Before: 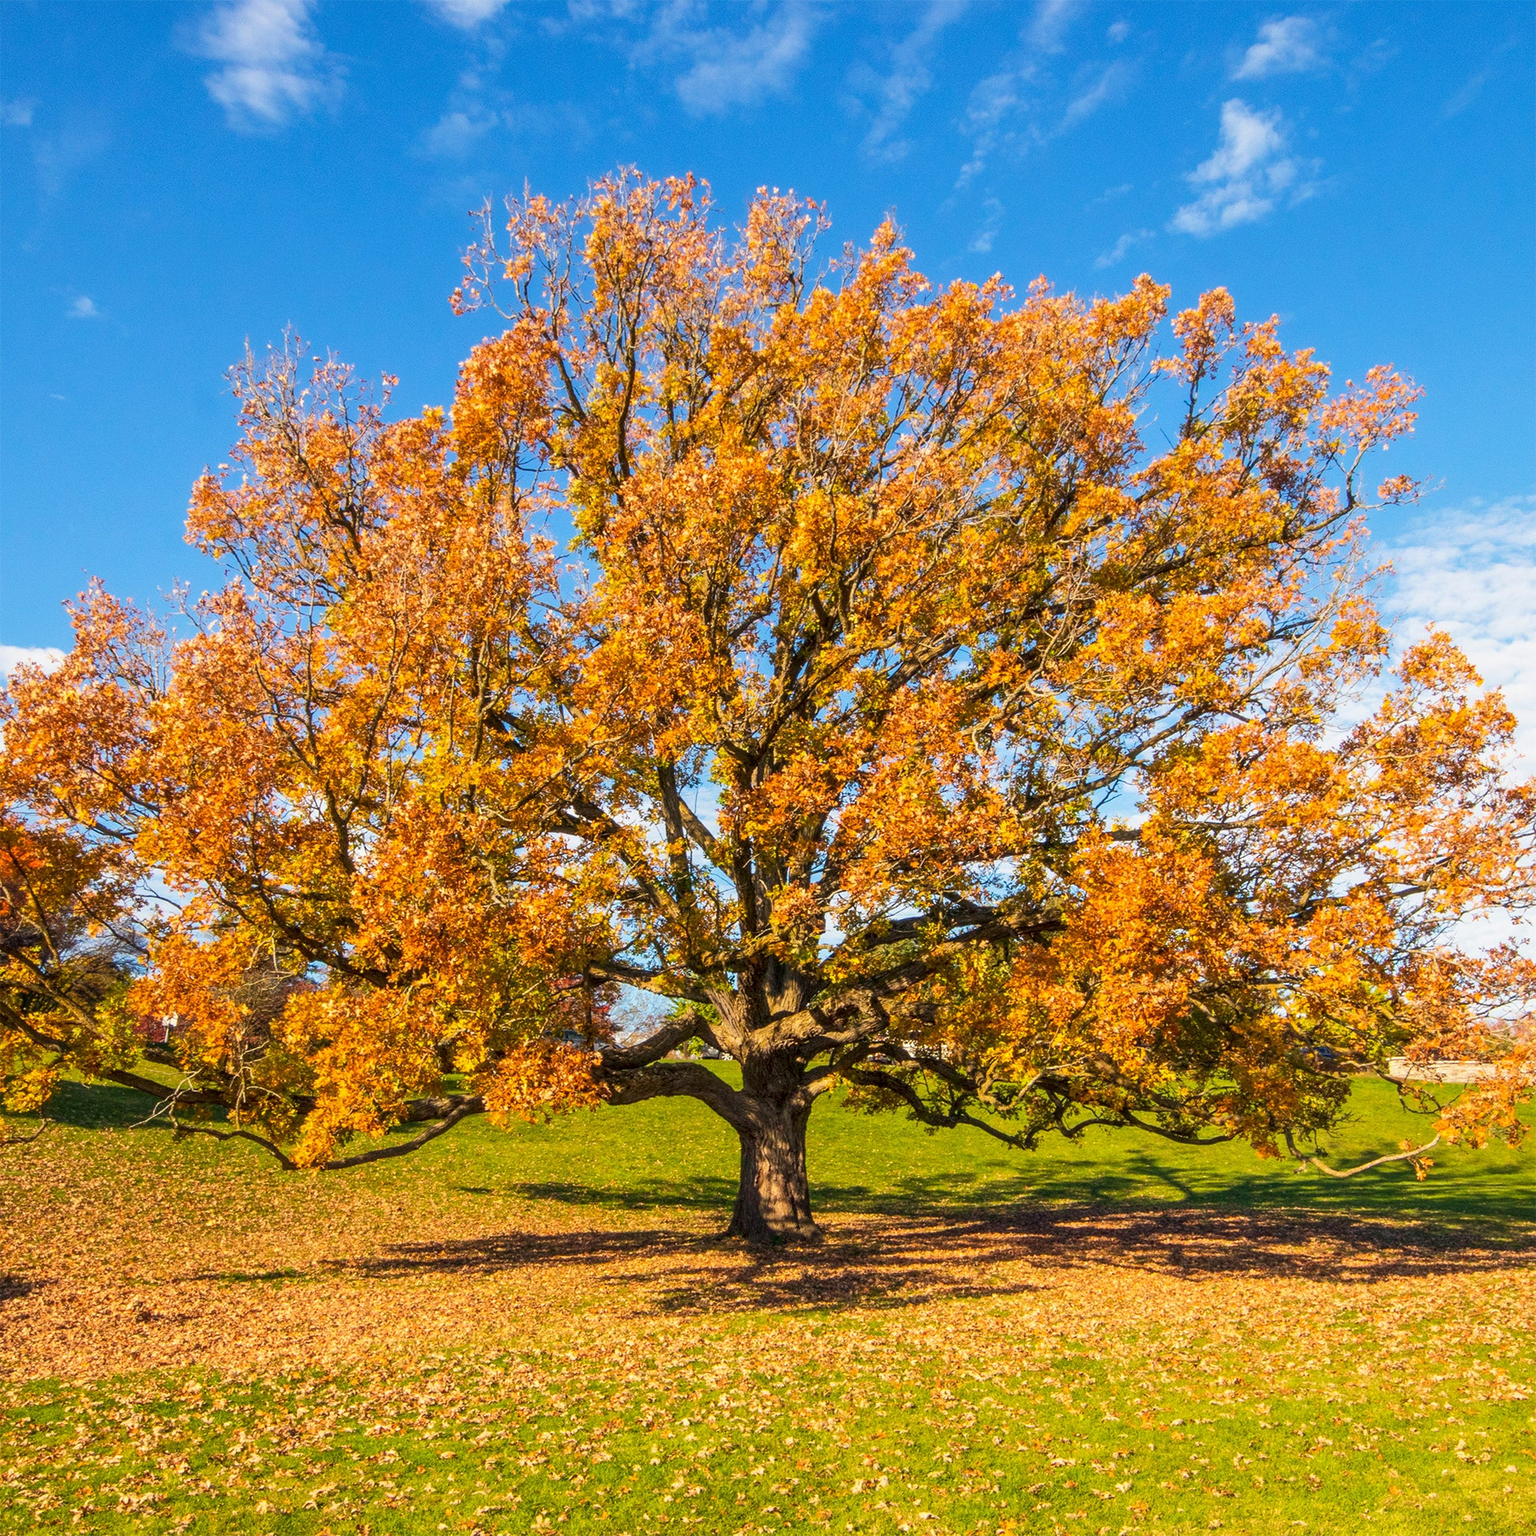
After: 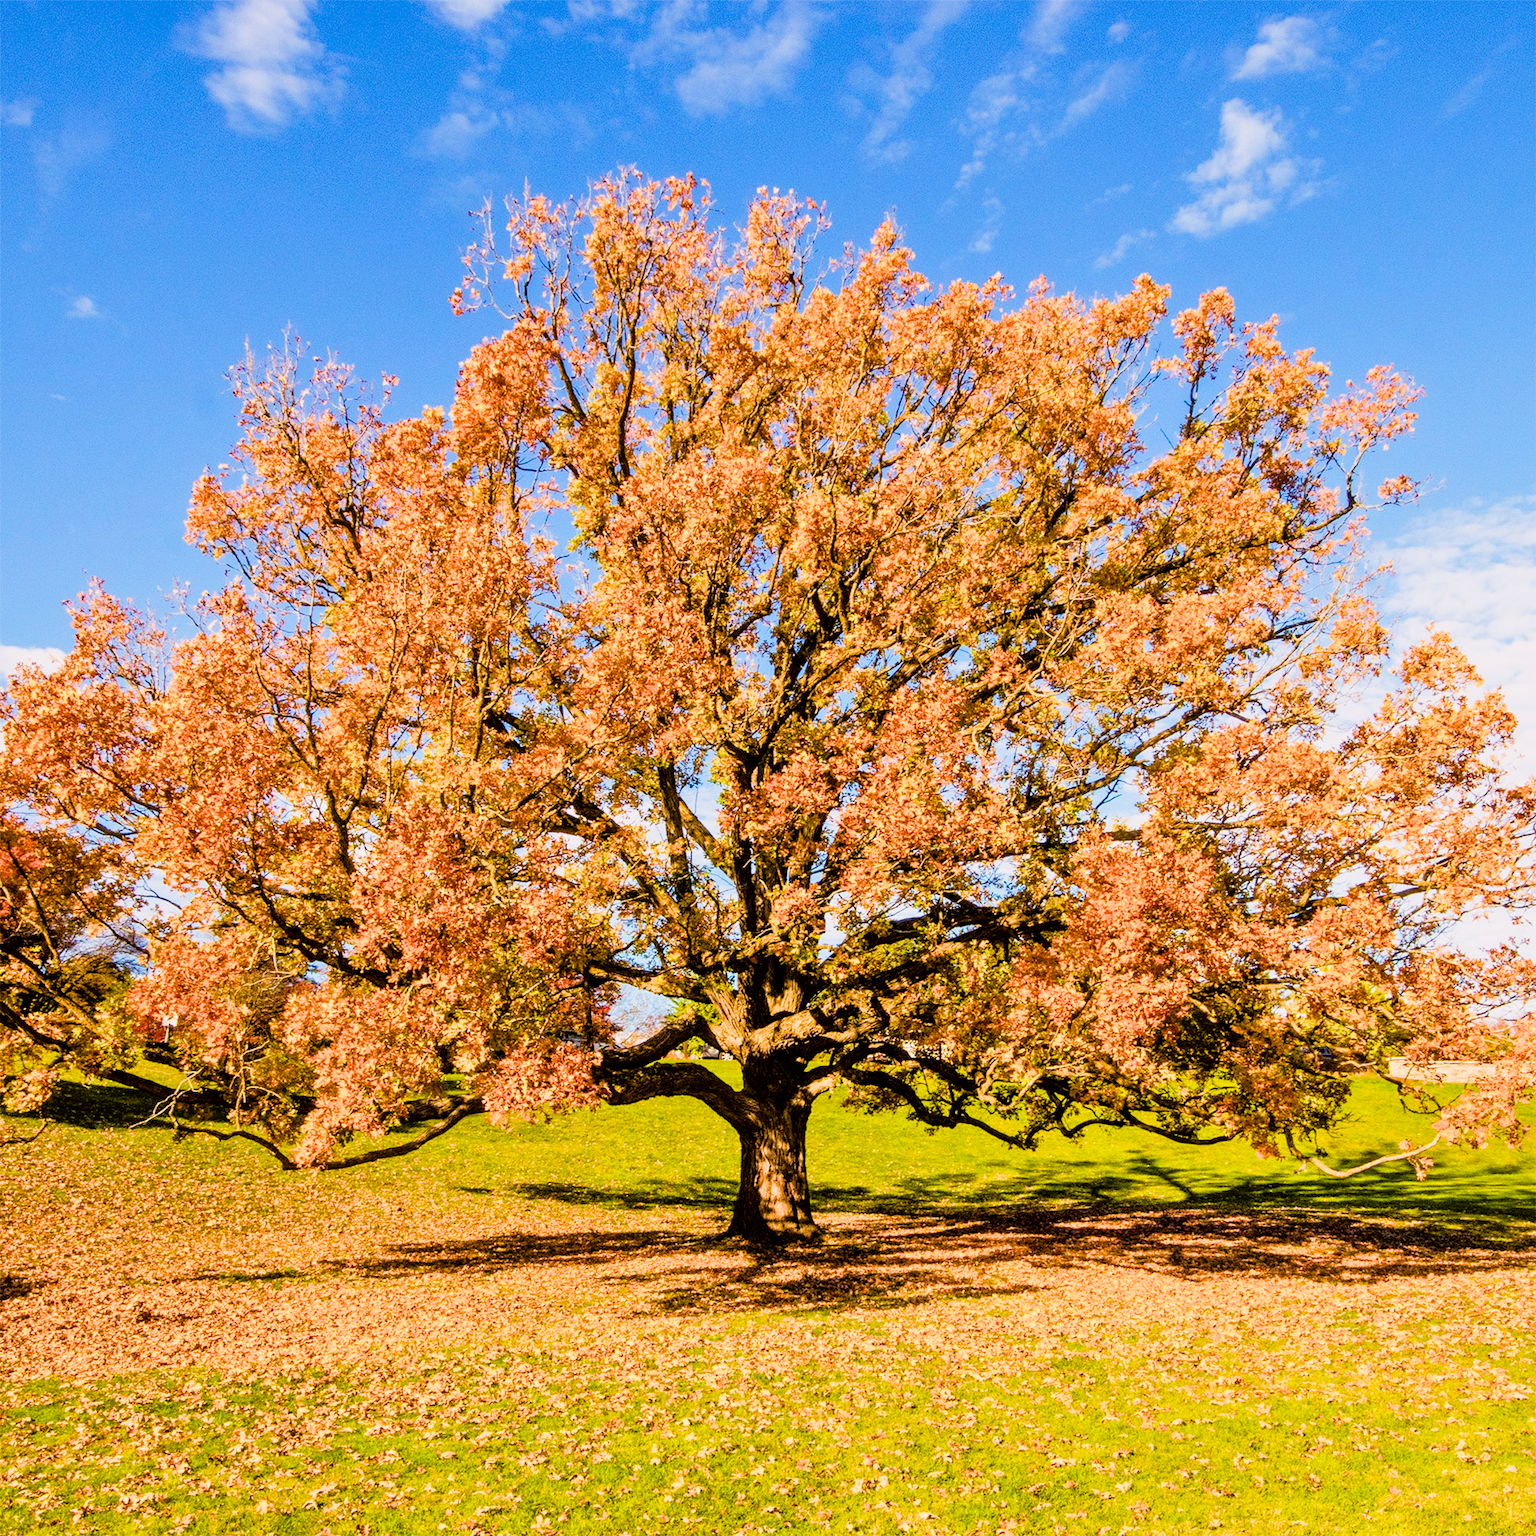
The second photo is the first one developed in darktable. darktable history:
tone equalizer: -8 EV 0.023 EV, -7 EV -0.02 EV, -6 EV 0.03 EV, -5 EV 0.032 EV, -4 EV 0.259 EV, -3 EV 0.619 EV, -2 EV 0.567 EV, -1 EV 0.205 EV, +0 EV 0.042 EV
filmic rgb: black relative exposure -5.12 EV, white relative exposure 4 EV, hardness 2.9, contrast 1.395, highlights saturation mix -29.28%
color balance rgb: highlights gain › chroma 1.434%, highlights gain › hue 307.6°, global offset › chroma 0.401%, global offset › hue 34.78°, perceptual saturation grading › global saturation 0.609%, perceptual saturation grading › highlights -18.804%, perceptual saturation grading › mid-tones 7.005%, perceptual saturation grading › shadows 28.115%, perceptual brilliance grading › highlights 10.164%, perceptual brilliance grading › mid-tones 5.158%, global vibrance 40.821%
